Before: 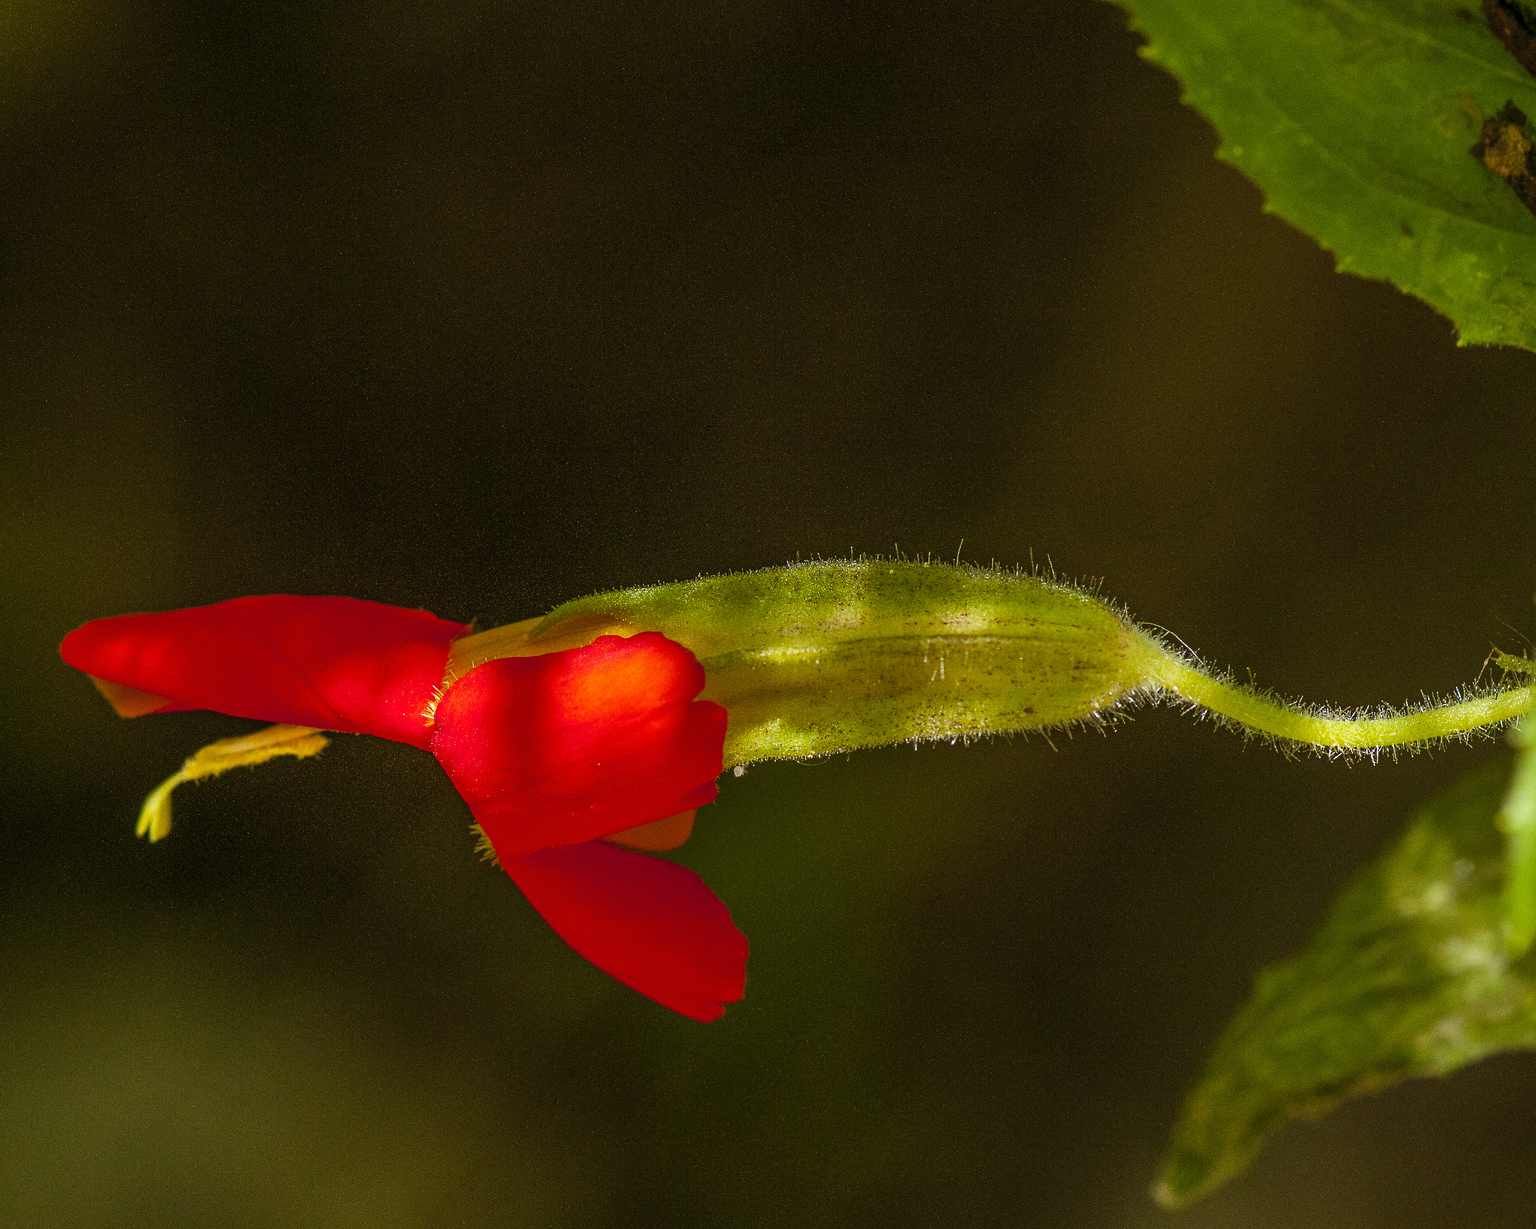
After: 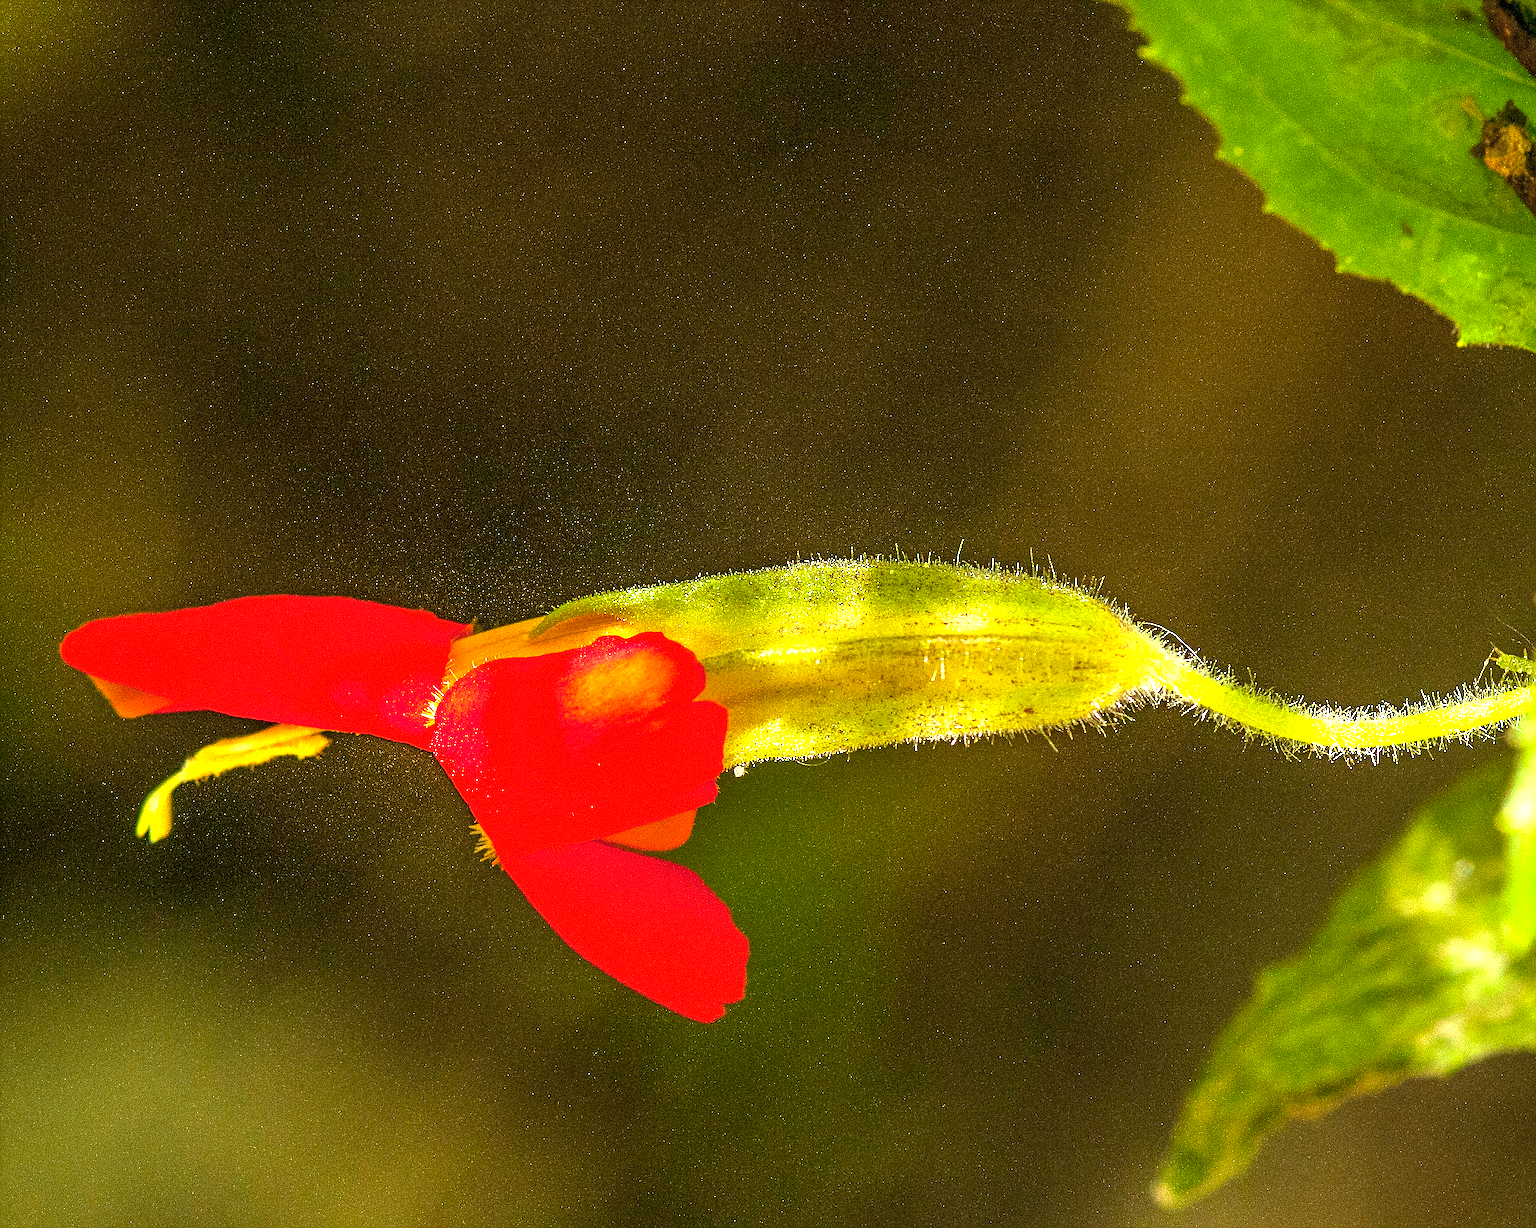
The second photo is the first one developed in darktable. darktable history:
sharpen: on, module defaults
exposure: black level correction 0, exposure 1.698 EV, compensate highlight preservation false
